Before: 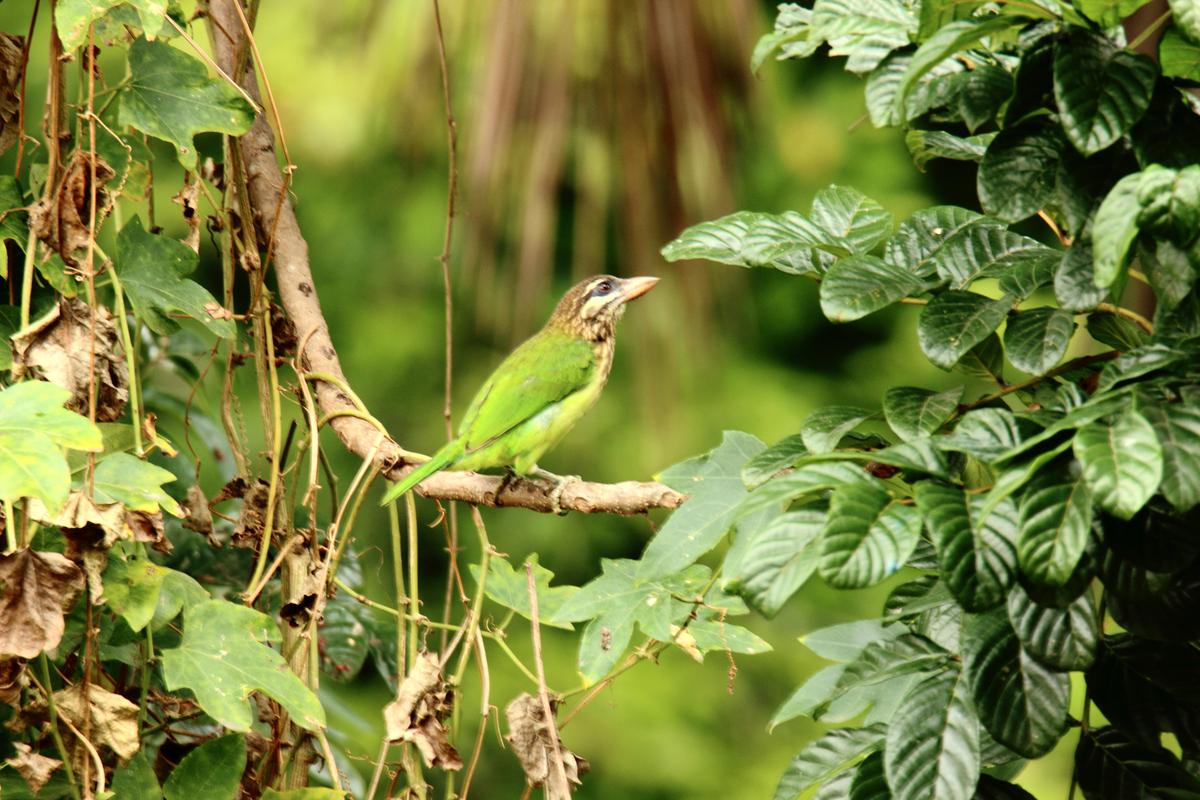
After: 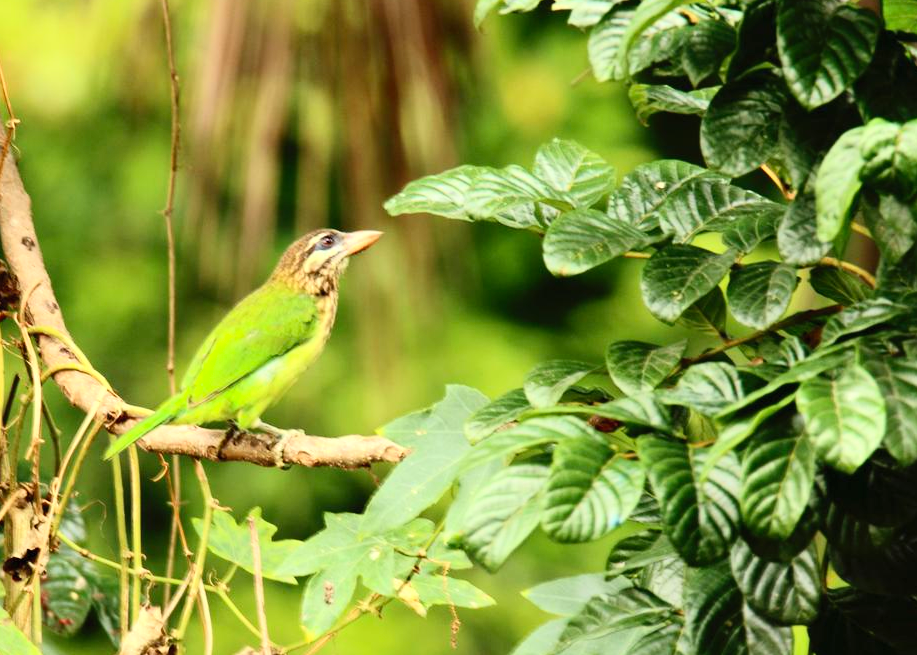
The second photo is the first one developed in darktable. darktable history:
tone equalizer: on, module defaults
crop: left 23.095%, top 5.827%, bottom 11.854%
contrast brightness saturation: contrast 0.2, brightness 0.16, saturation 0.22
